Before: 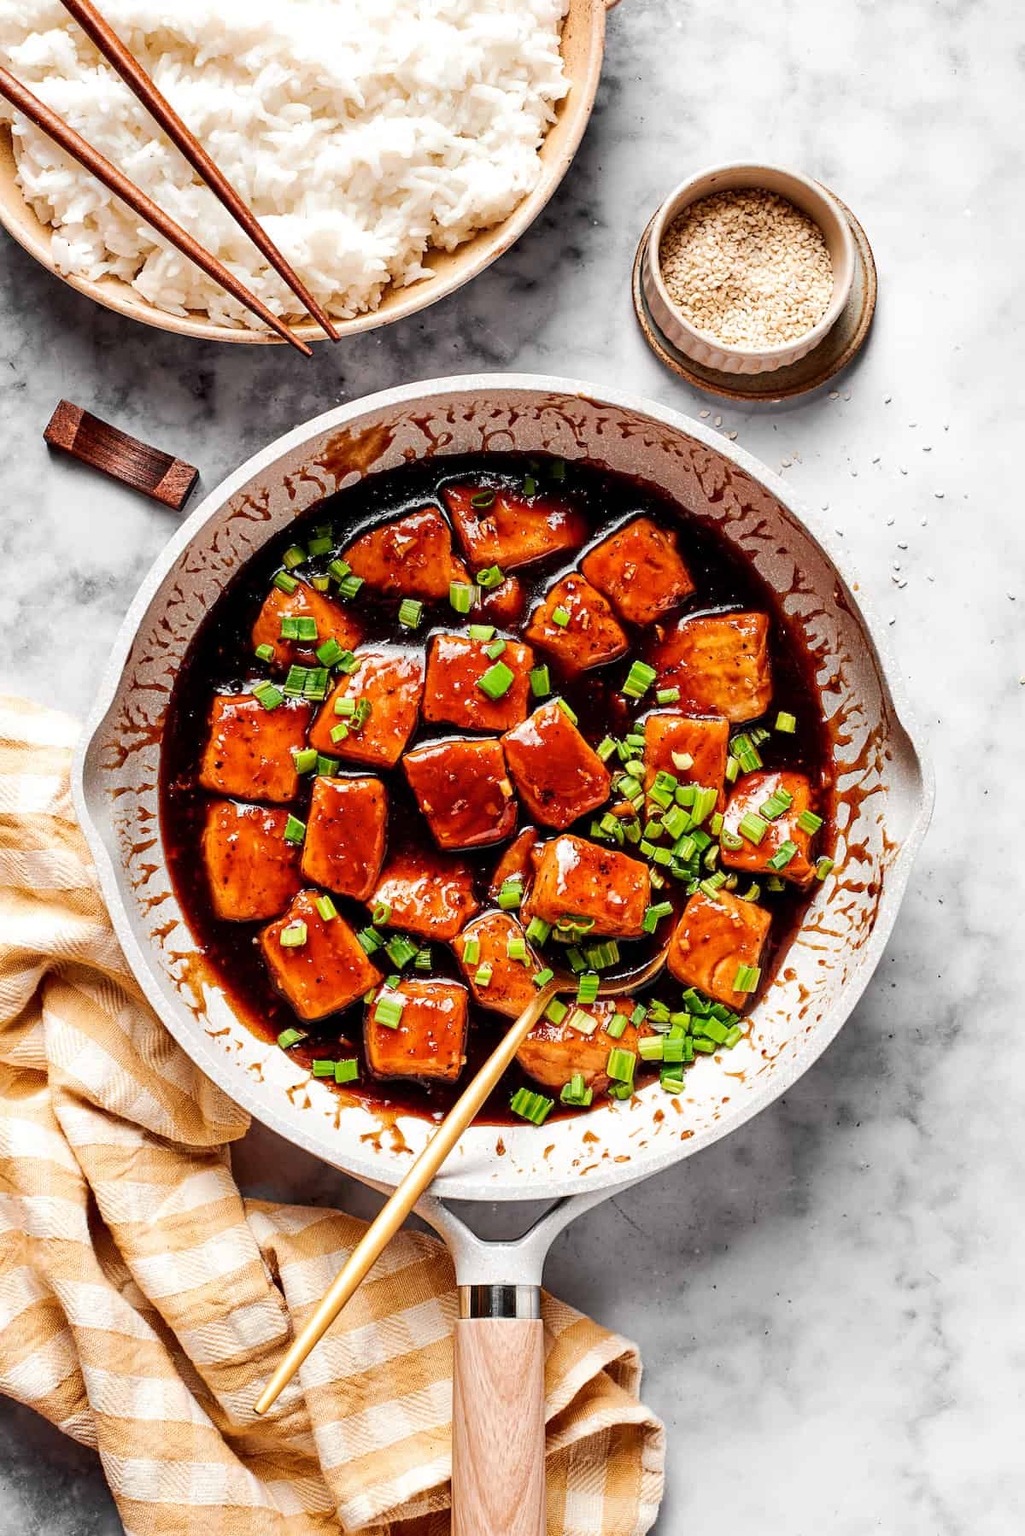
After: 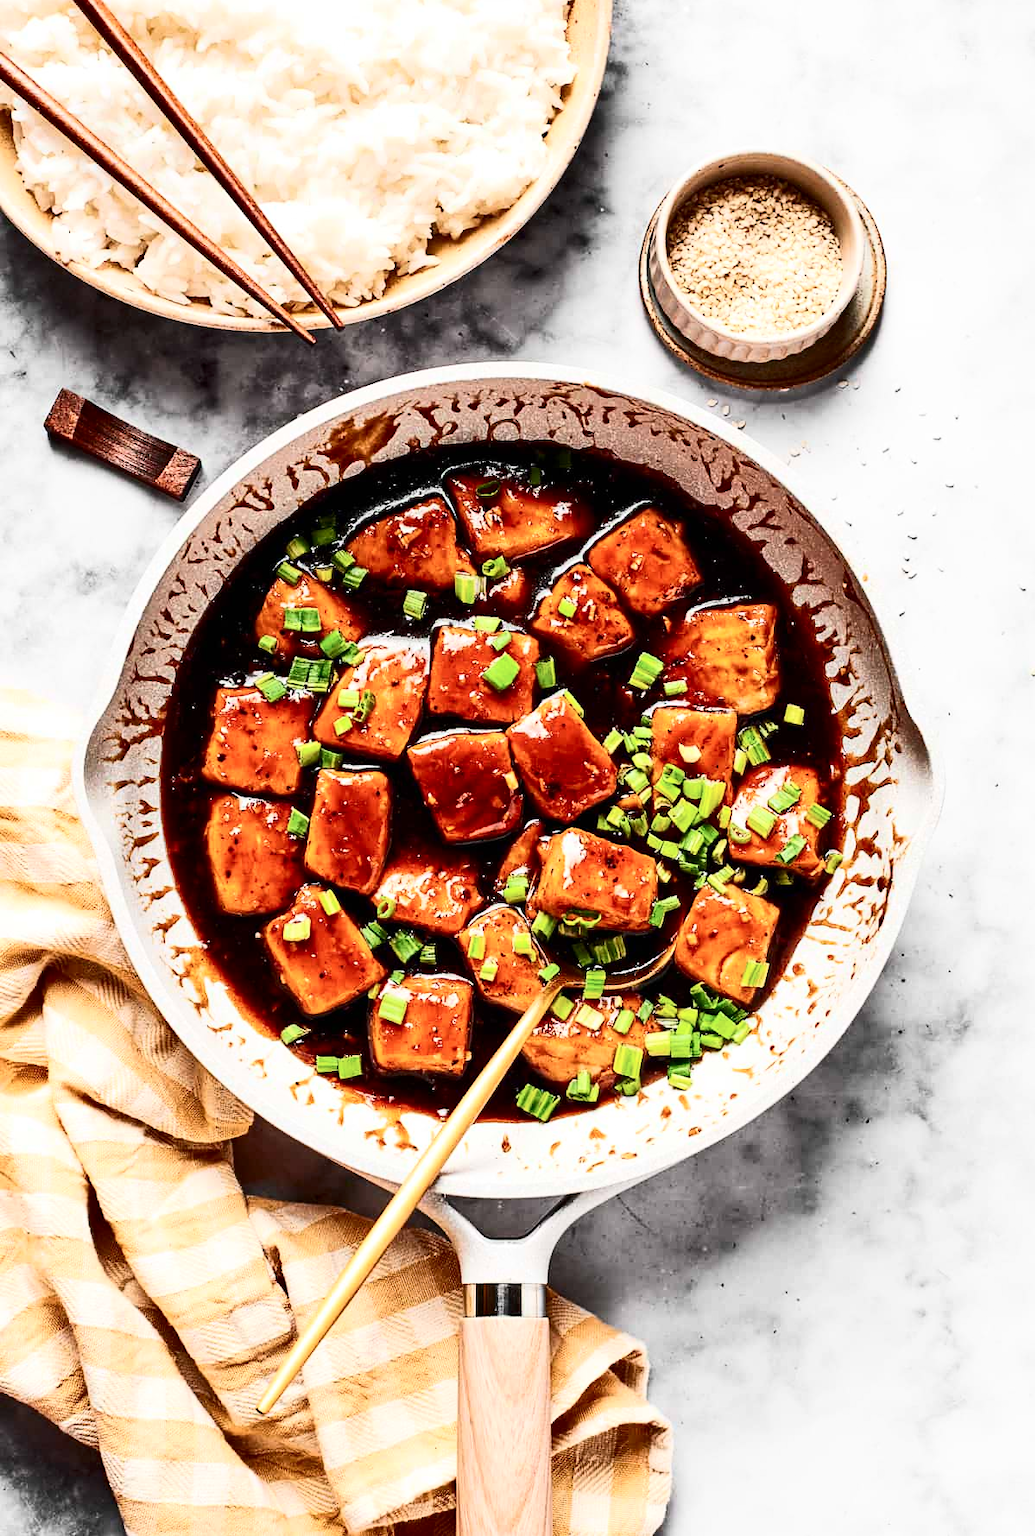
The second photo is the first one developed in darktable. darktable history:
contrast brightness saturation: contrast 0.378, brightness 0.097
crop: top 1.02%, right 0.058%
